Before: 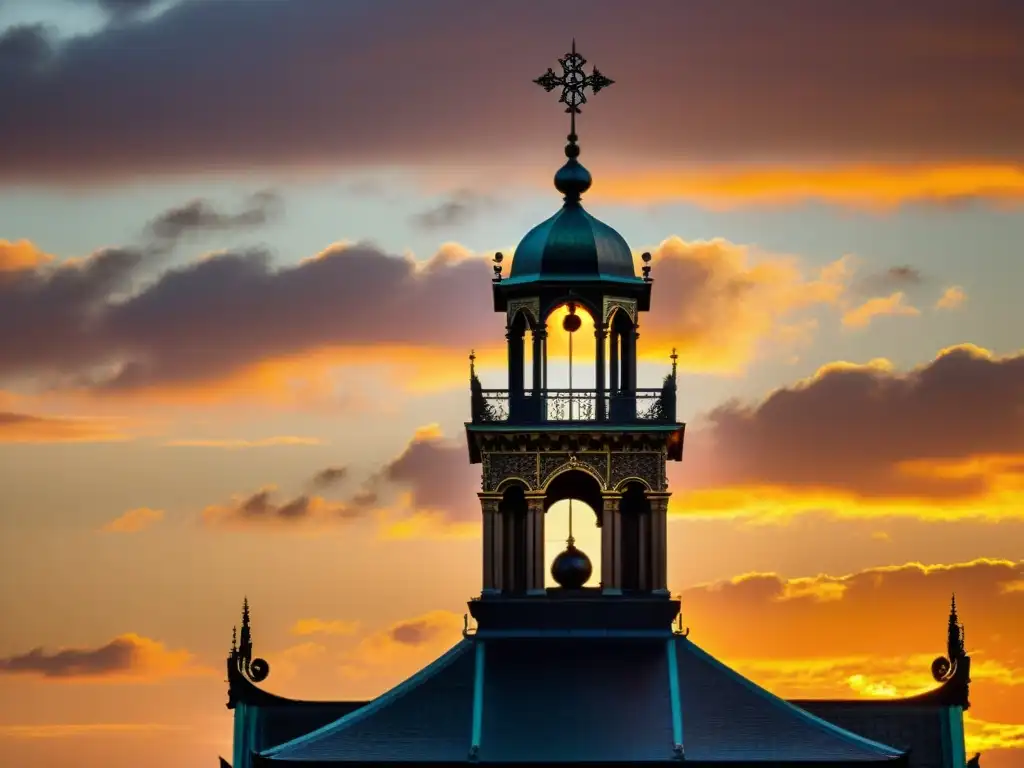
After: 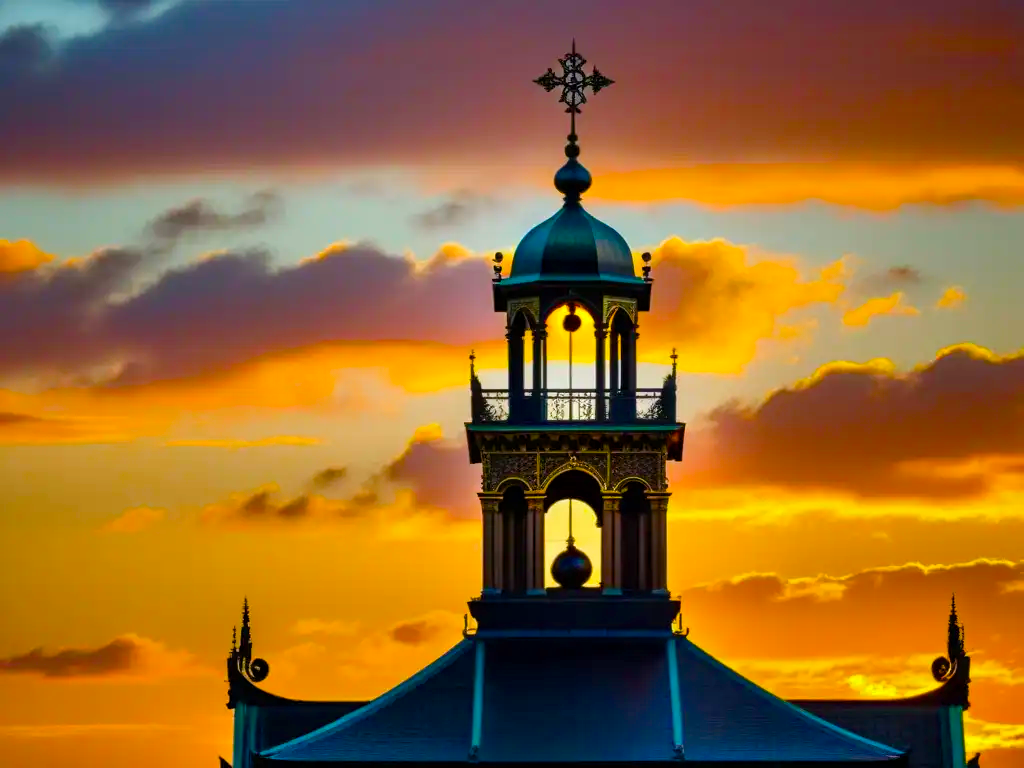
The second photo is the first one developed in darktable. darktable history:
color balance rgb: linear chroma grading › global chroma 20.007%, perceptual saturation grading › global saturation 37.257%, perceptual saturation grading › shadows 34.61%, global vibrance 20%
exposure: exposure 0.029 EV, compensate exposure bias true, compensate highlight preservation false
